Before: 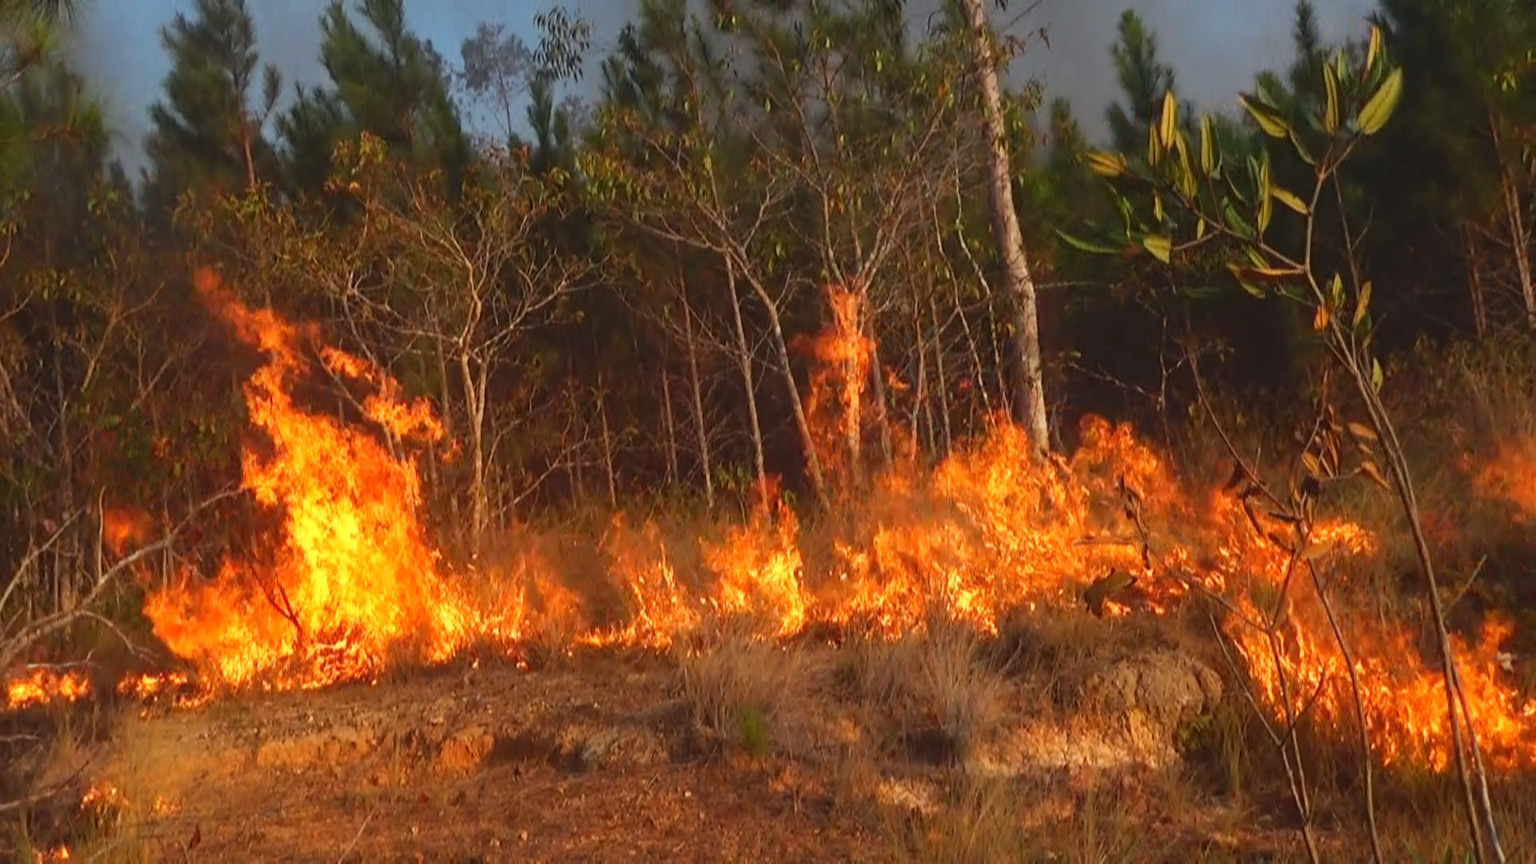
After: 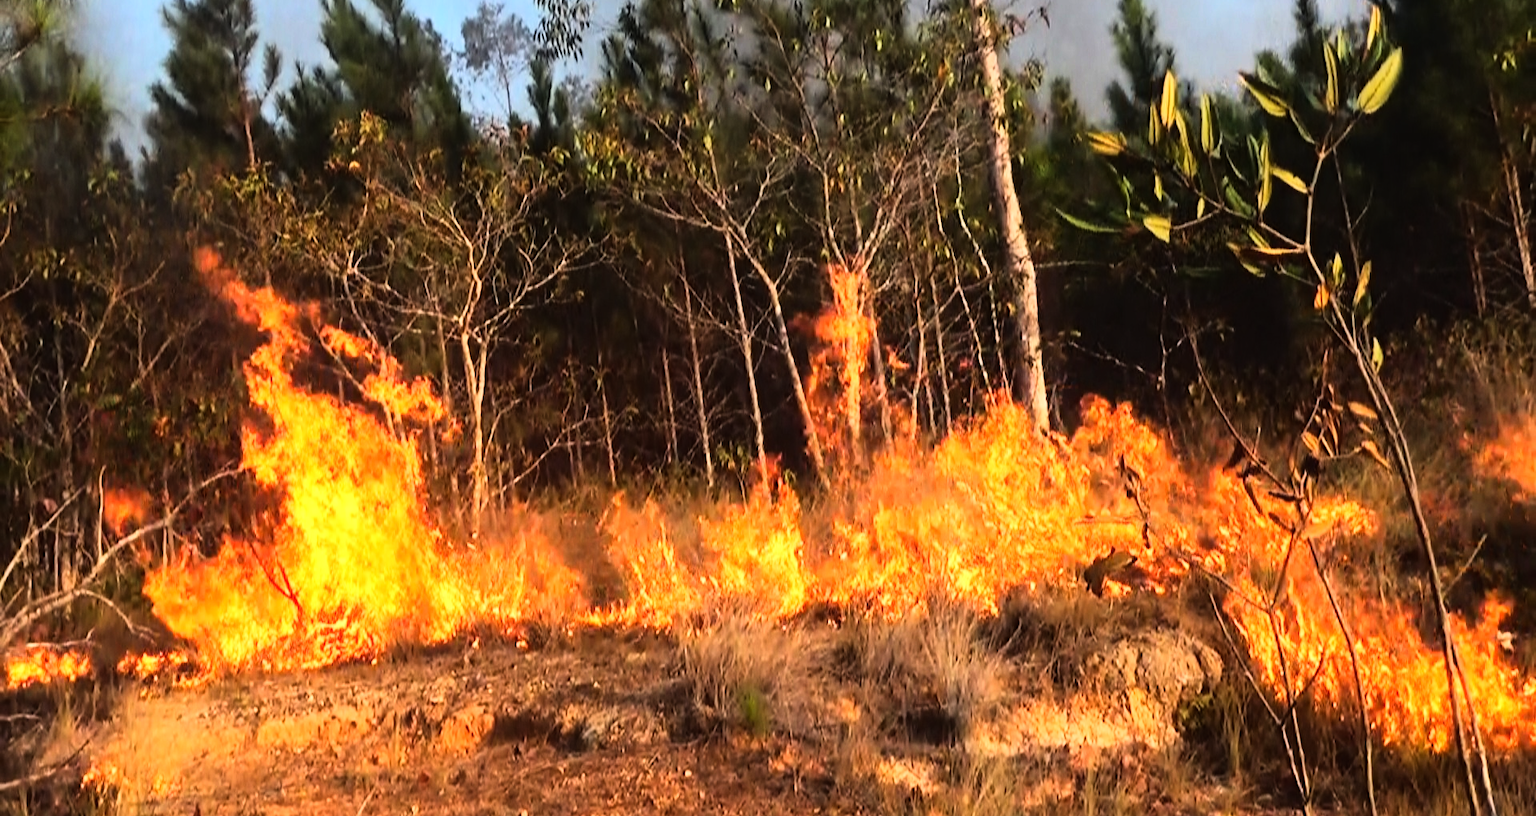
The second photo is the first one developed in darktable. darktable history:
rgb curve: curves: ch0 [(0, 0) (0.21, 0.15) (0.24, 0.21) (0.5, 0.75) (0.75, 0.96) (0.89, 0.99) (1, 1)]; ch1 [(0, 0.02) (0.21, 0.13) (0.25, 0.2) (0.5, 0.67) (0.75, 0.9) (0.89, 0.97) (1, 1)]; ch2 [(0, 0.02) (0.21, 0.13) (0.25, 0.2) (0.5, 0.67) (0.75, 0.9) (0.89, 0.97) (1, 1)], compensate middle gray true
crop and rotate: top 2.479%, bottom 3.018%
